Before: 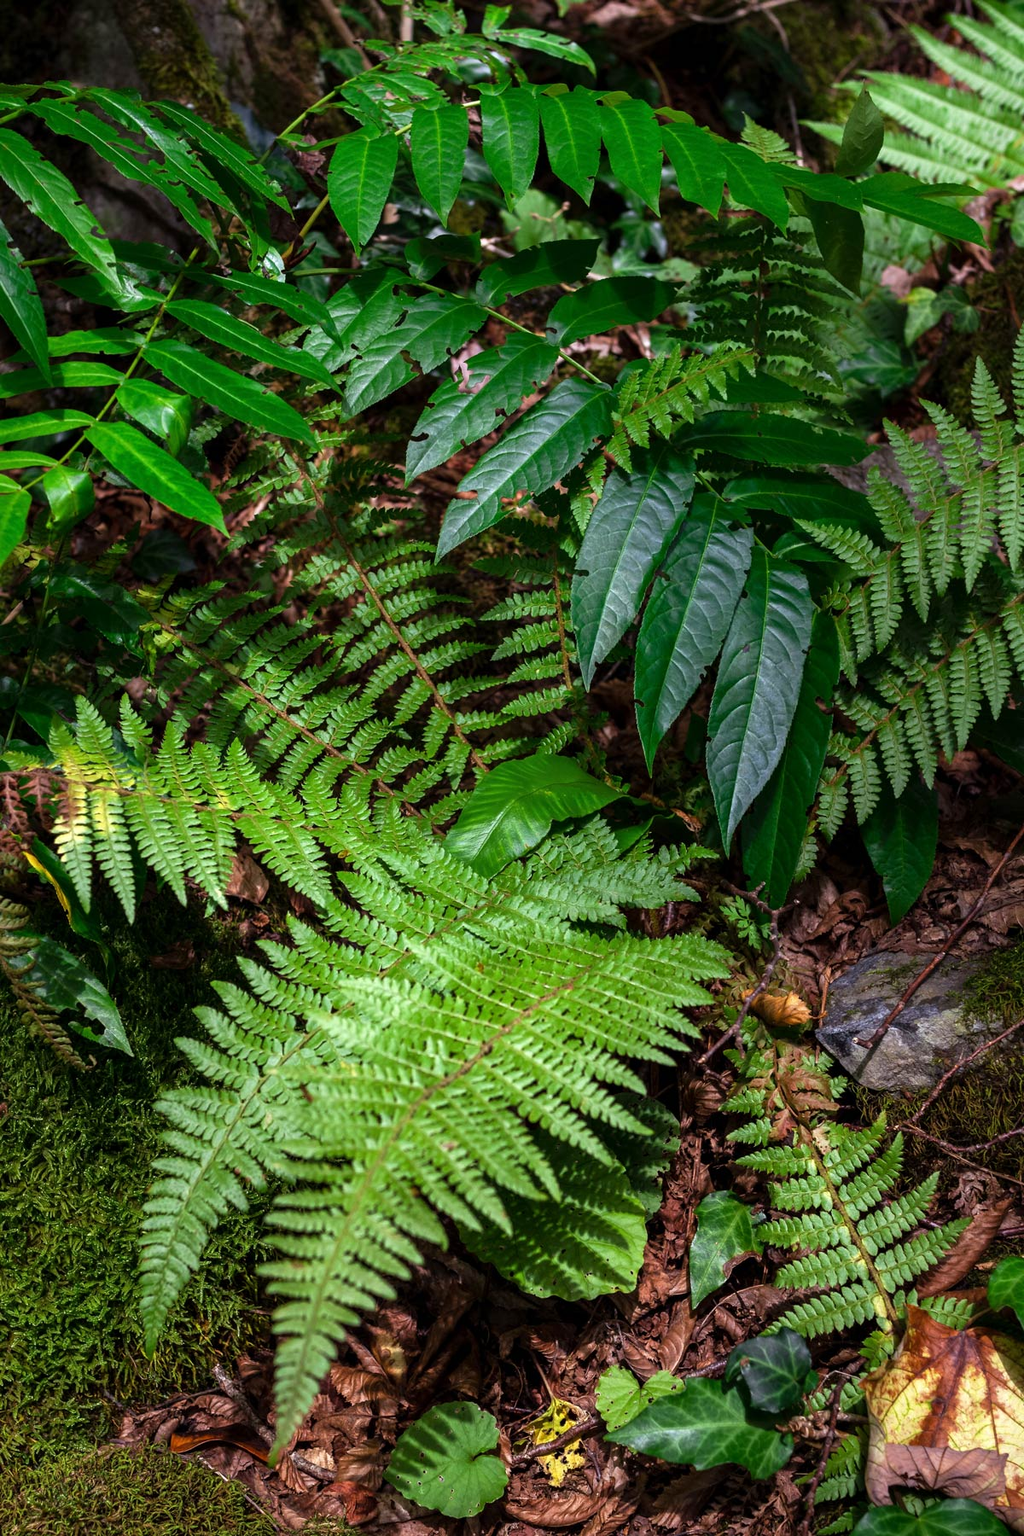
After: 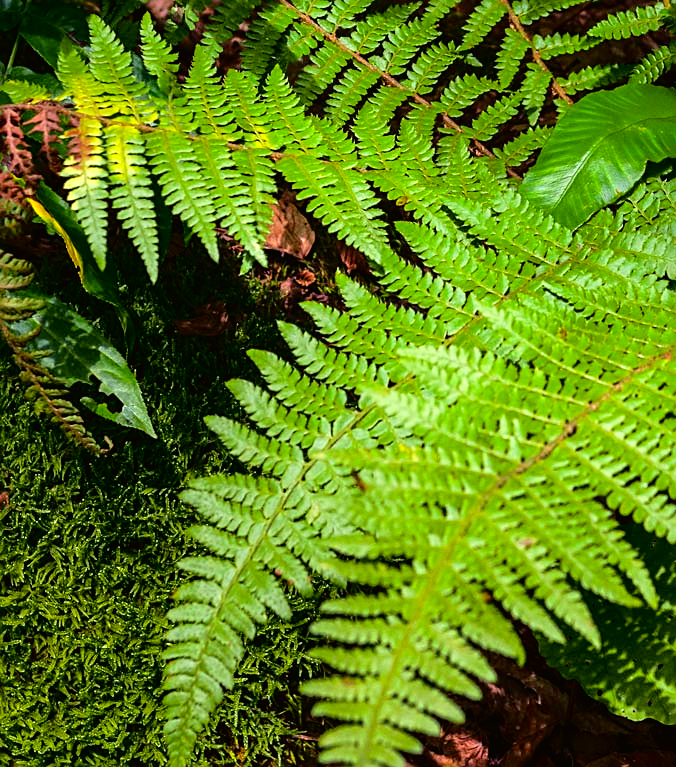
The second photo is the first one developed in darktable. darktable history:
color balance rgb: perceptual saturation grading › global saturation 25%, global vibrance 20%
tone curve: curves: ch0 [(0, 0.01) (0.052, 0.045) (0.136, 0.133) (0.275, 0.35) (0.43, 0.54) (0.676, 0.751) (0.89, 0.919) (1, 1)]; ch1 [(0, 0) (0.094, 0.081) (0.285, 0.299) (0.385, 0.403) (0.447, 0.429) (0.495, 0.496) (0.544, 0.552) (0.589, 0.612) (0.722, 0.728) (1, 1)]; ch2 [(0, 0) (0.257, 0.217) (0.43, 0.421) (0.498, 0.507) (0.531, 0.544) (0.56, 0.579) (0.625, 0.642) (1, 1)], color space Lab, independent channels, preserve colors none
contrast brightness saturation: contrast 0.04, saturation 0.07
crop: top 44.483%, right 43.593%, bottom 12.892%
grain: coarseness 0.09 ISO, strength 10%
sharpen: on, module defaults
